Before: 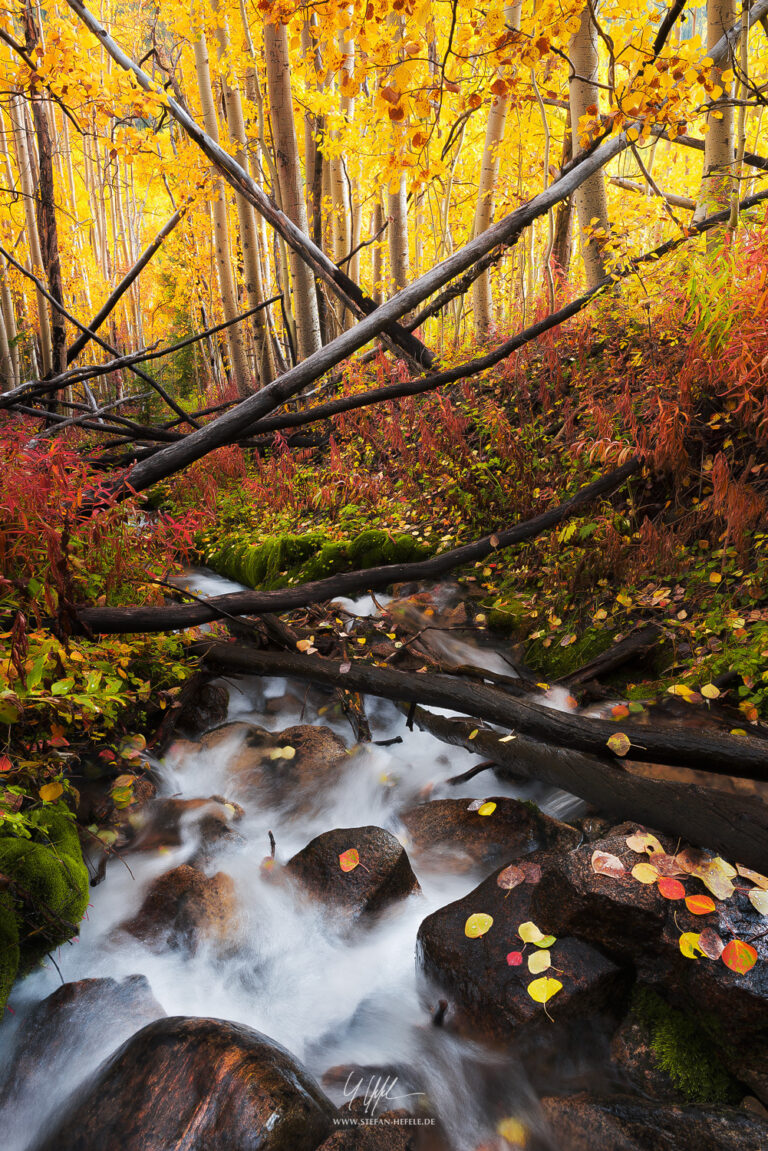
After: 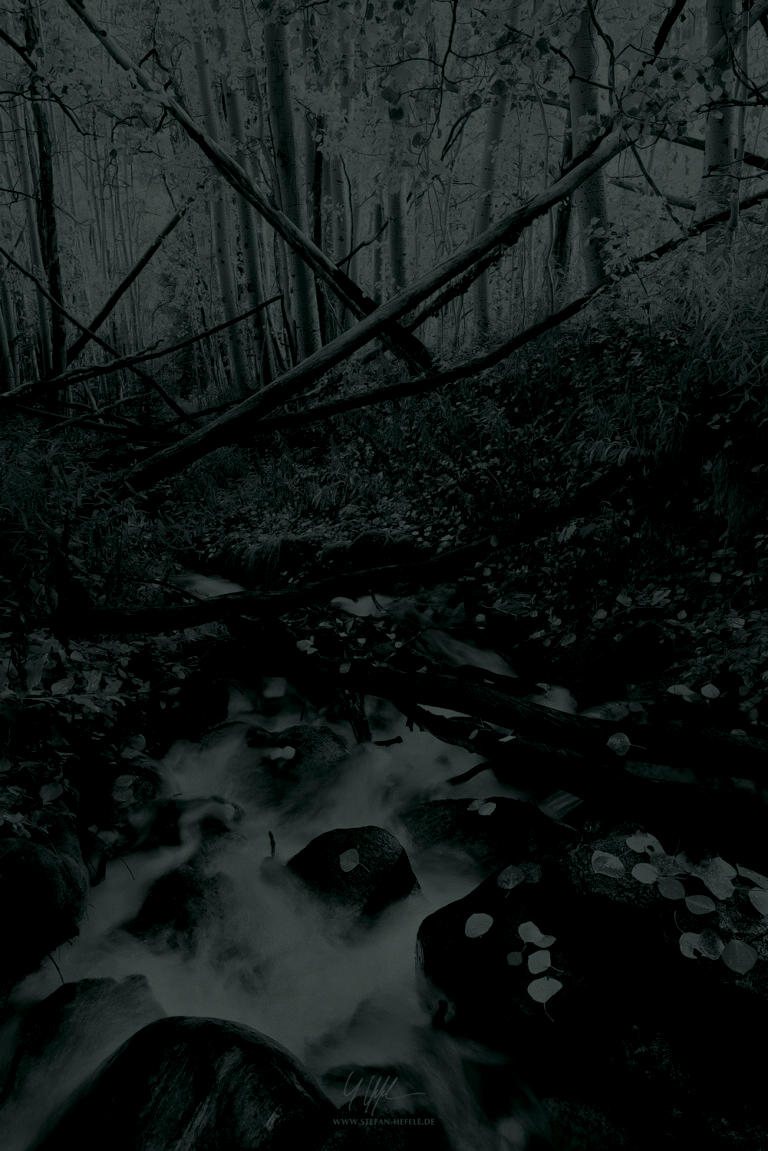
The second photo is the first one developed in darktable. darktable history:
grain: coarseness 14.57 ISO, strength 8.8%
colorize: hue 90°, saturation 19%, lightness 1.59%, version 1
exposure: exposure -0.462 EV, compensate highlight preservation false
